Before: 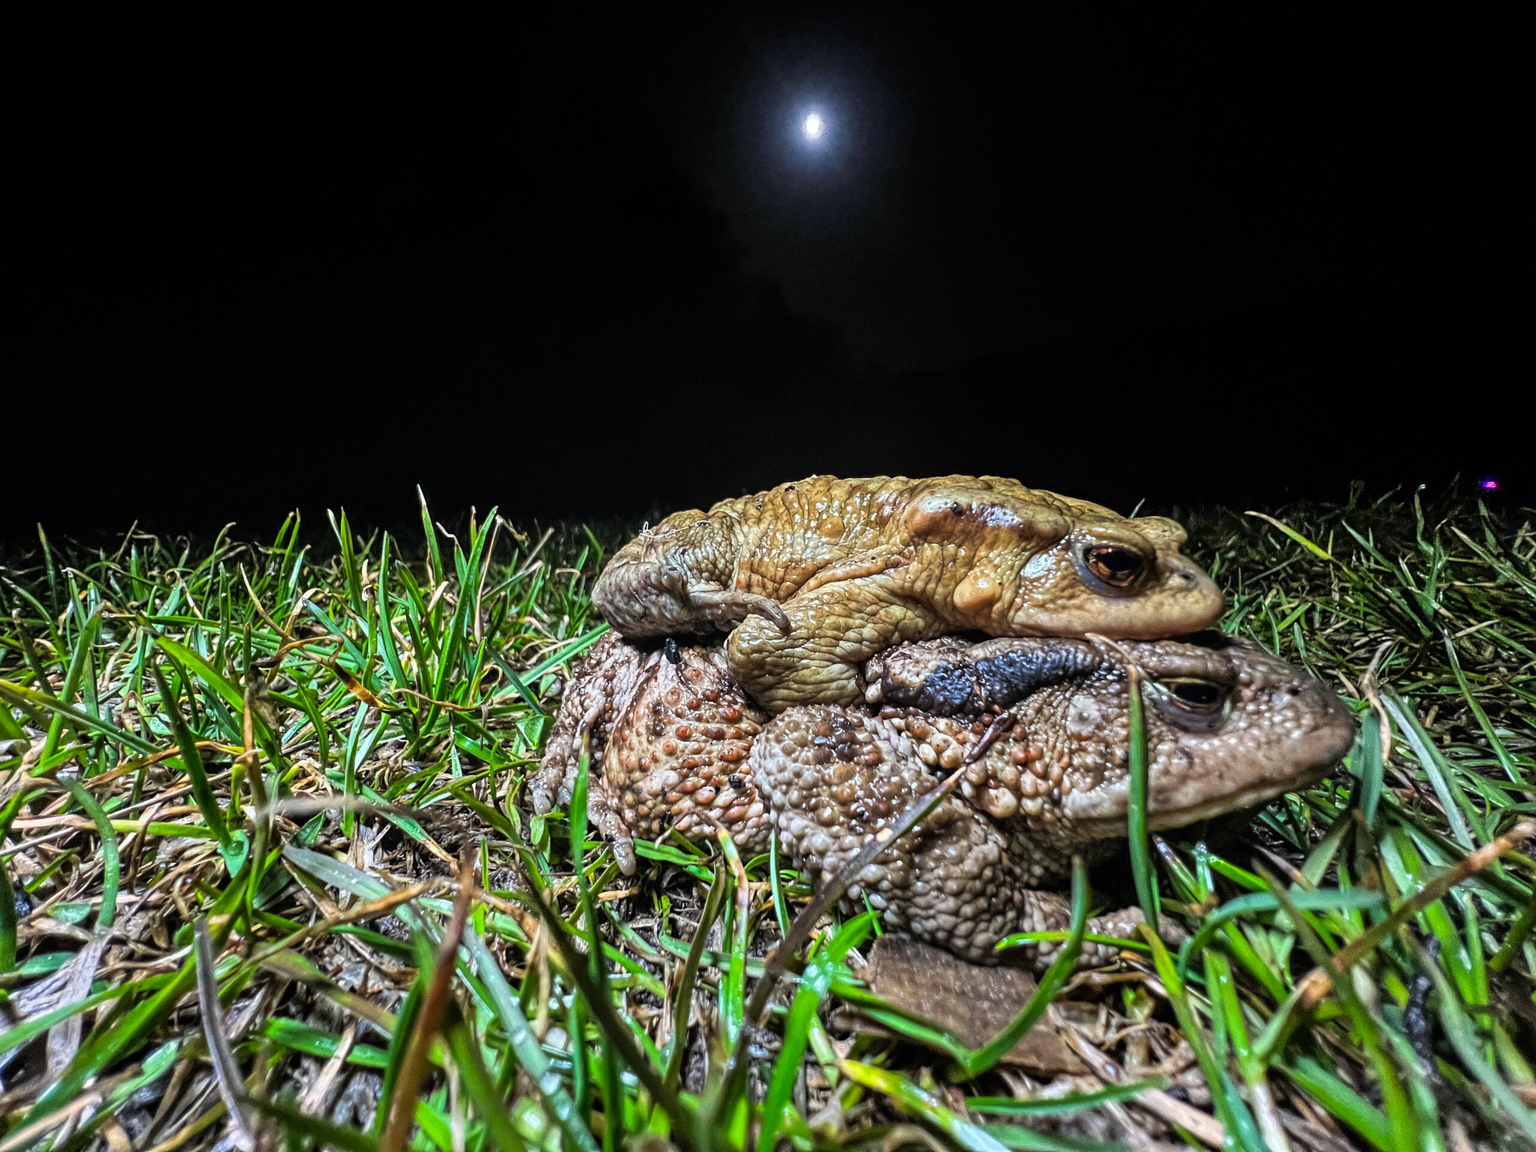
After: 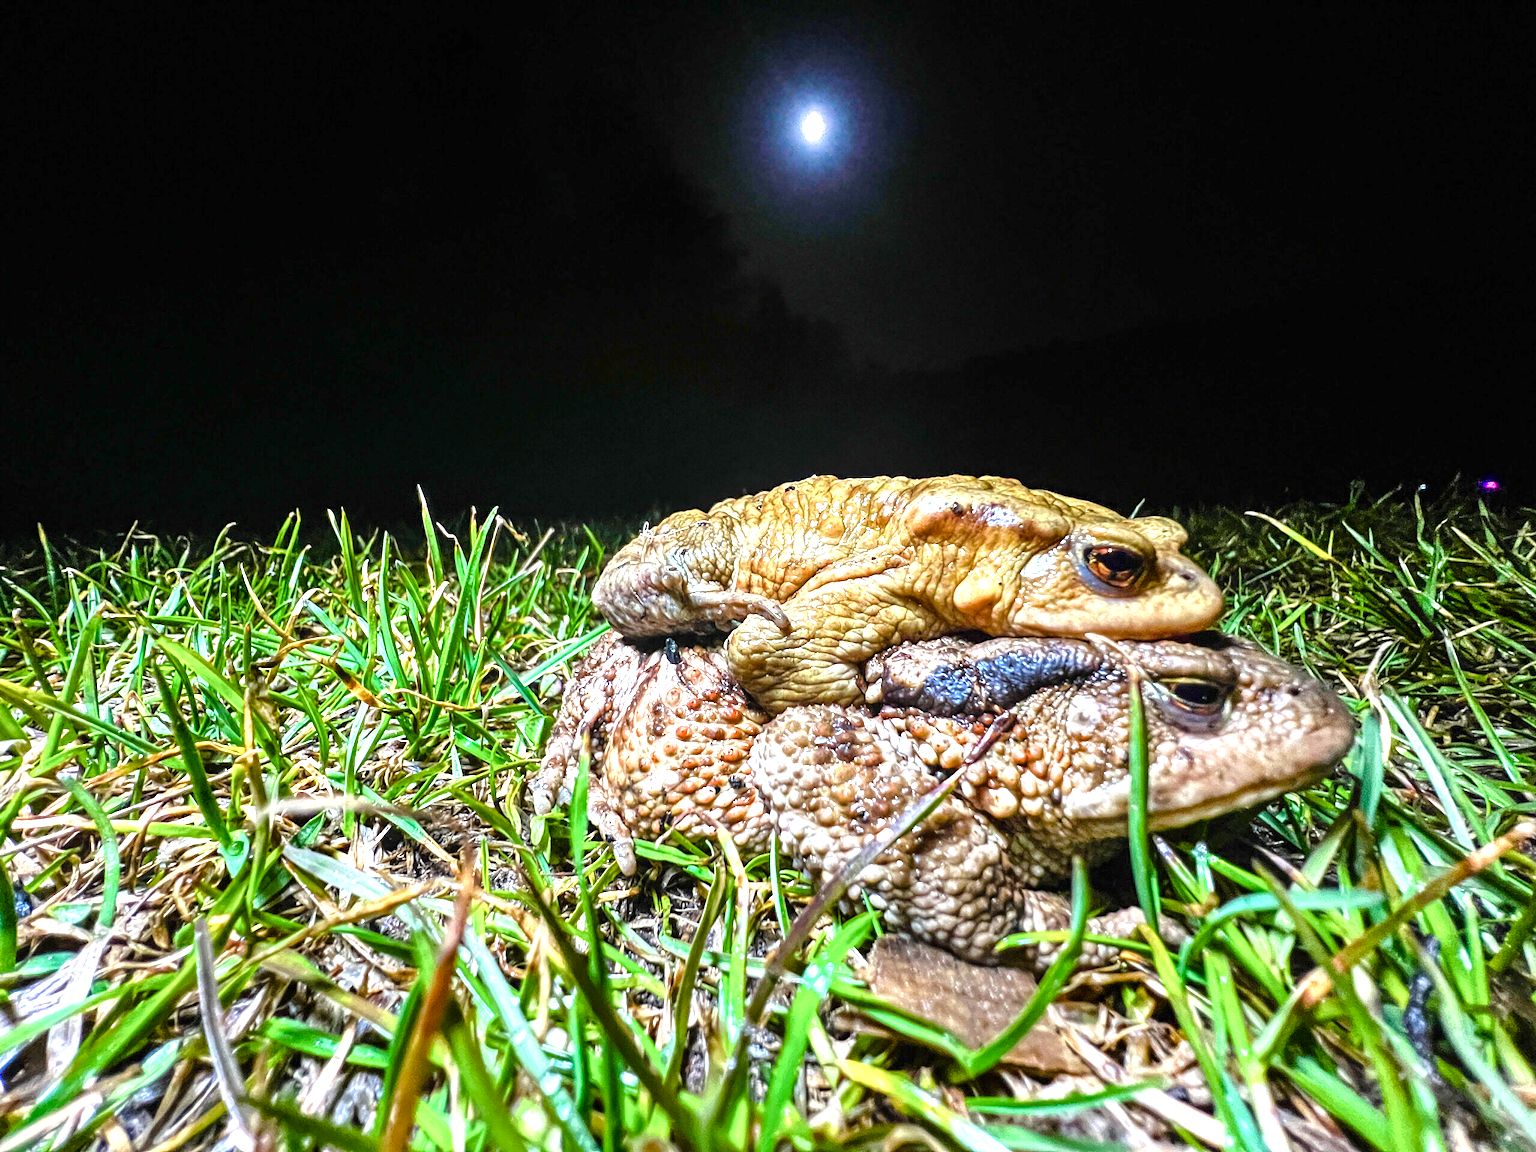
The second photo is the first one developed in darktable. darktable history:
color balance rgb: linear chroma grading › global chroma 25.367%, perceptual saturation grading › global saturation 20%, perceptual saturation grading › highlights -50.464%, perceptual saturation grading › shadows 30.87%, perceptual brilliance grading › mid-tones 9.107%, perceptual brilliance grading › shadows 14.36%, global vibrance 20%
exposure: black level correction 0, exposure 1.096 EV, compensate exposure bias true, compensate highlight preservation false
